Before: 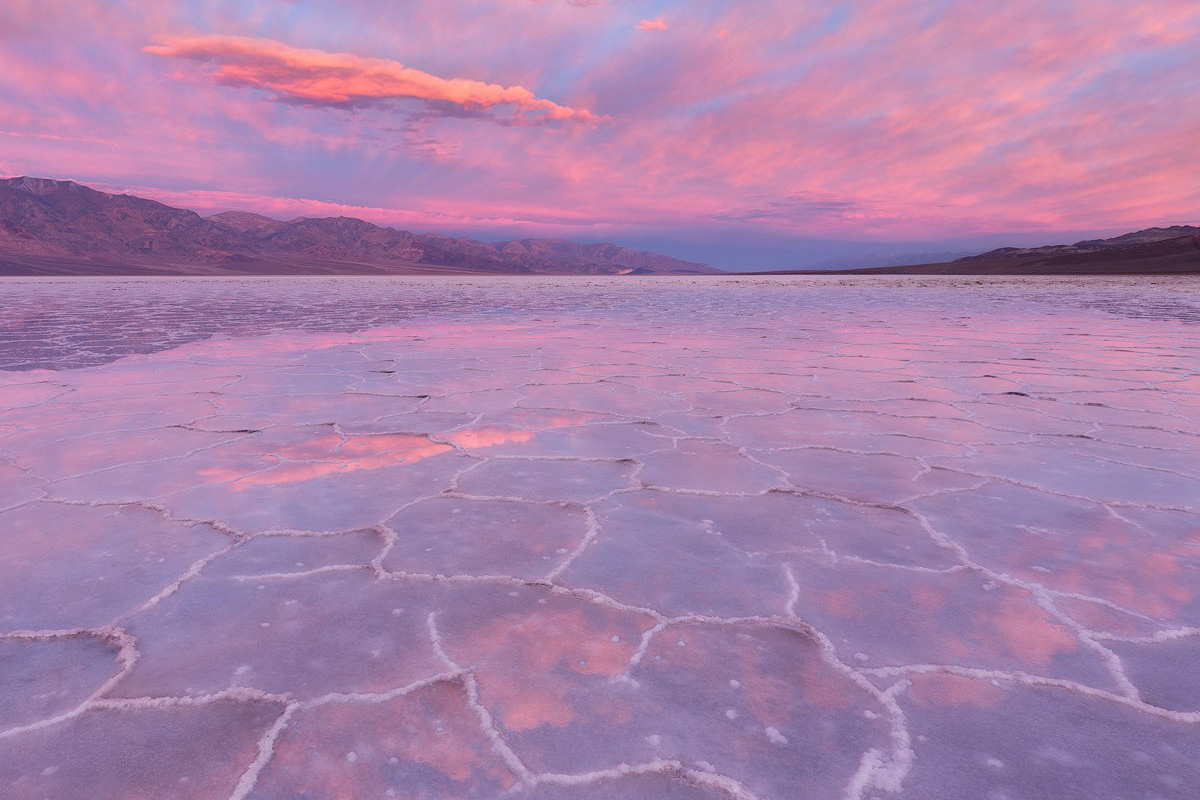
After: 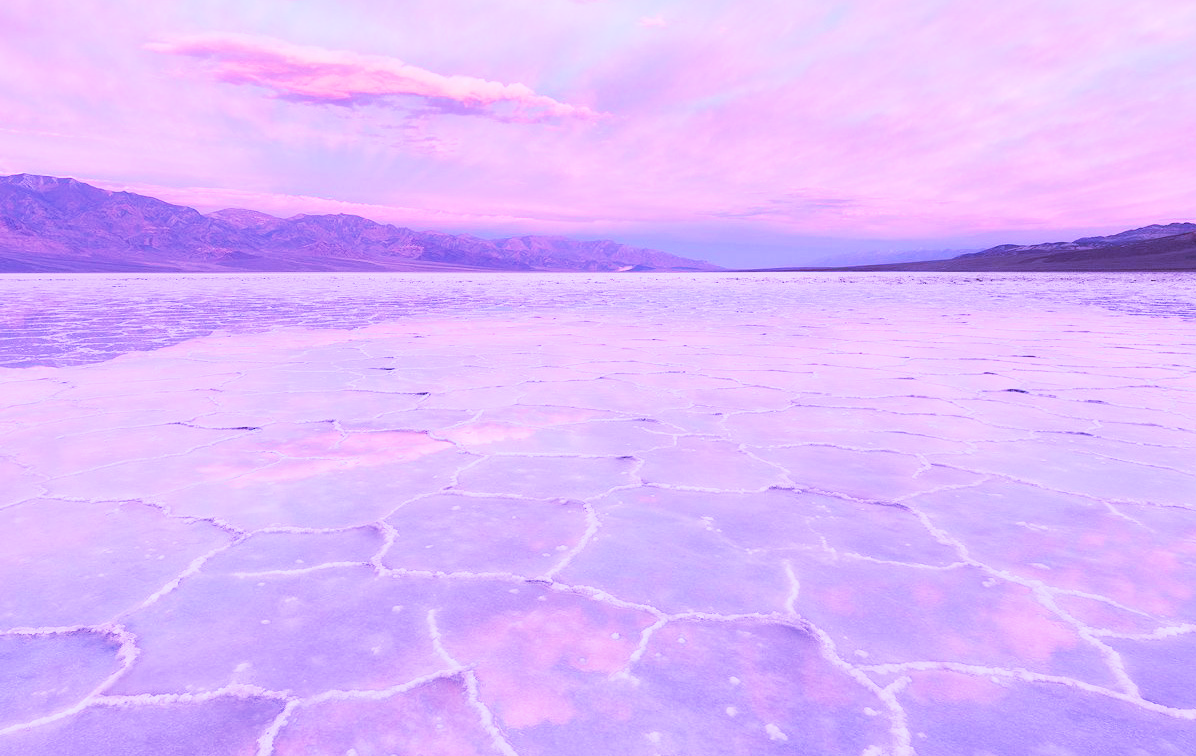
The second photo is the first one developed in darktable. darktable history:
crop: top 0.448%, right 0.264%, bottom 5.045%
base curve: curves: ch0 [(0, 0) (0.088, 0.125) (0.176, 0.251) (0.354, 0.501) (0.613, 0.749) (1, 0.877)], preserve colors none
exposure: exposure 0.559 EV, compensate highlight preservation false
white balance: red 0.98, blue 1.61
